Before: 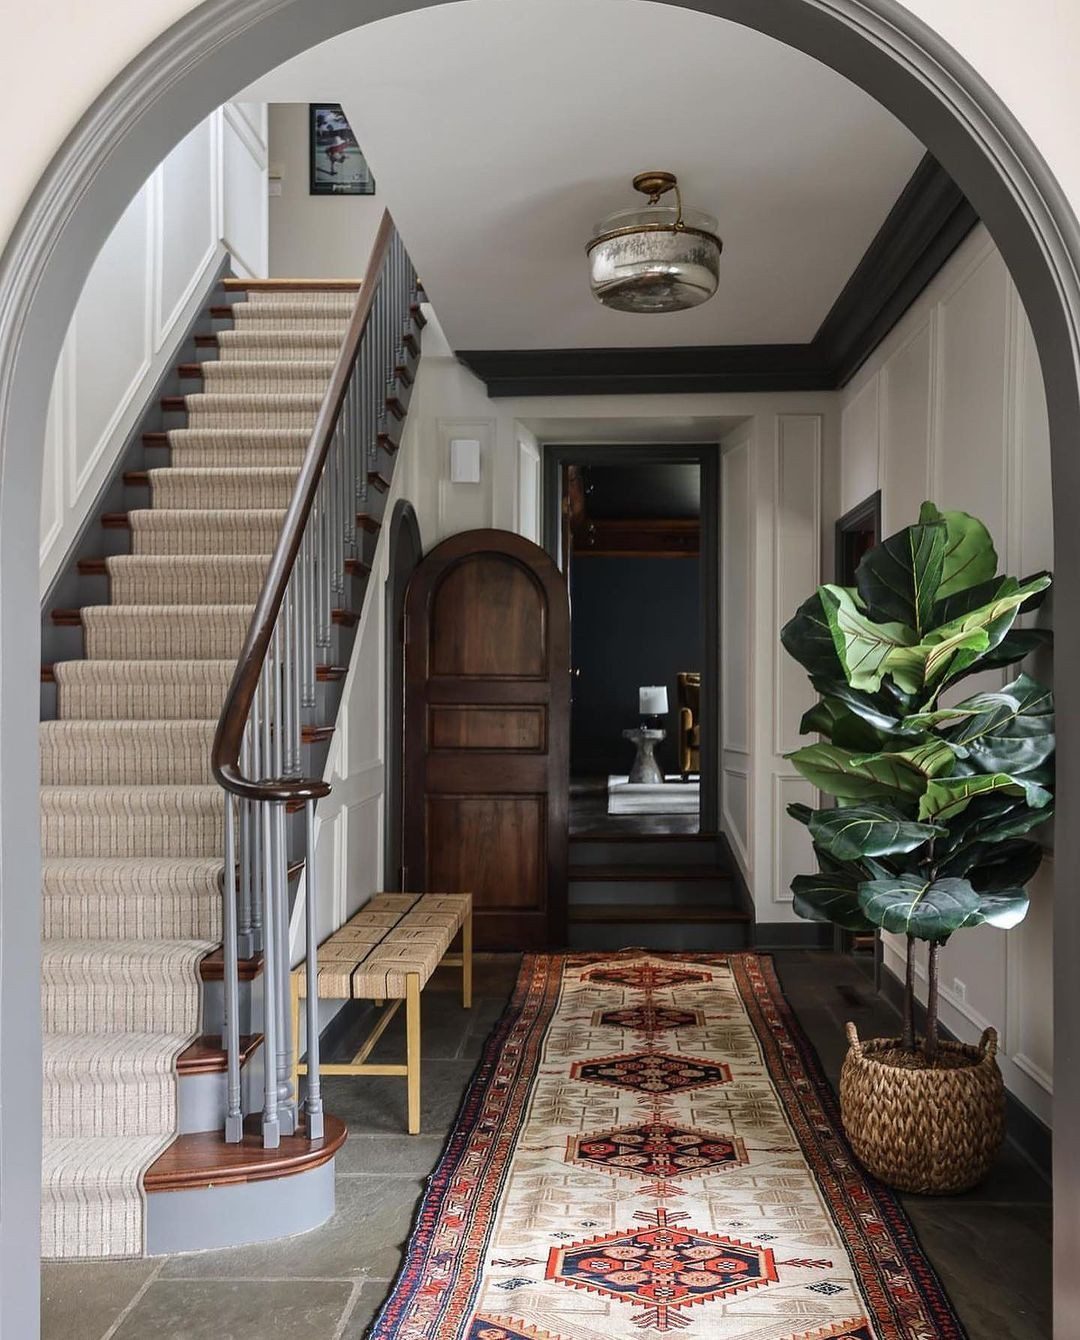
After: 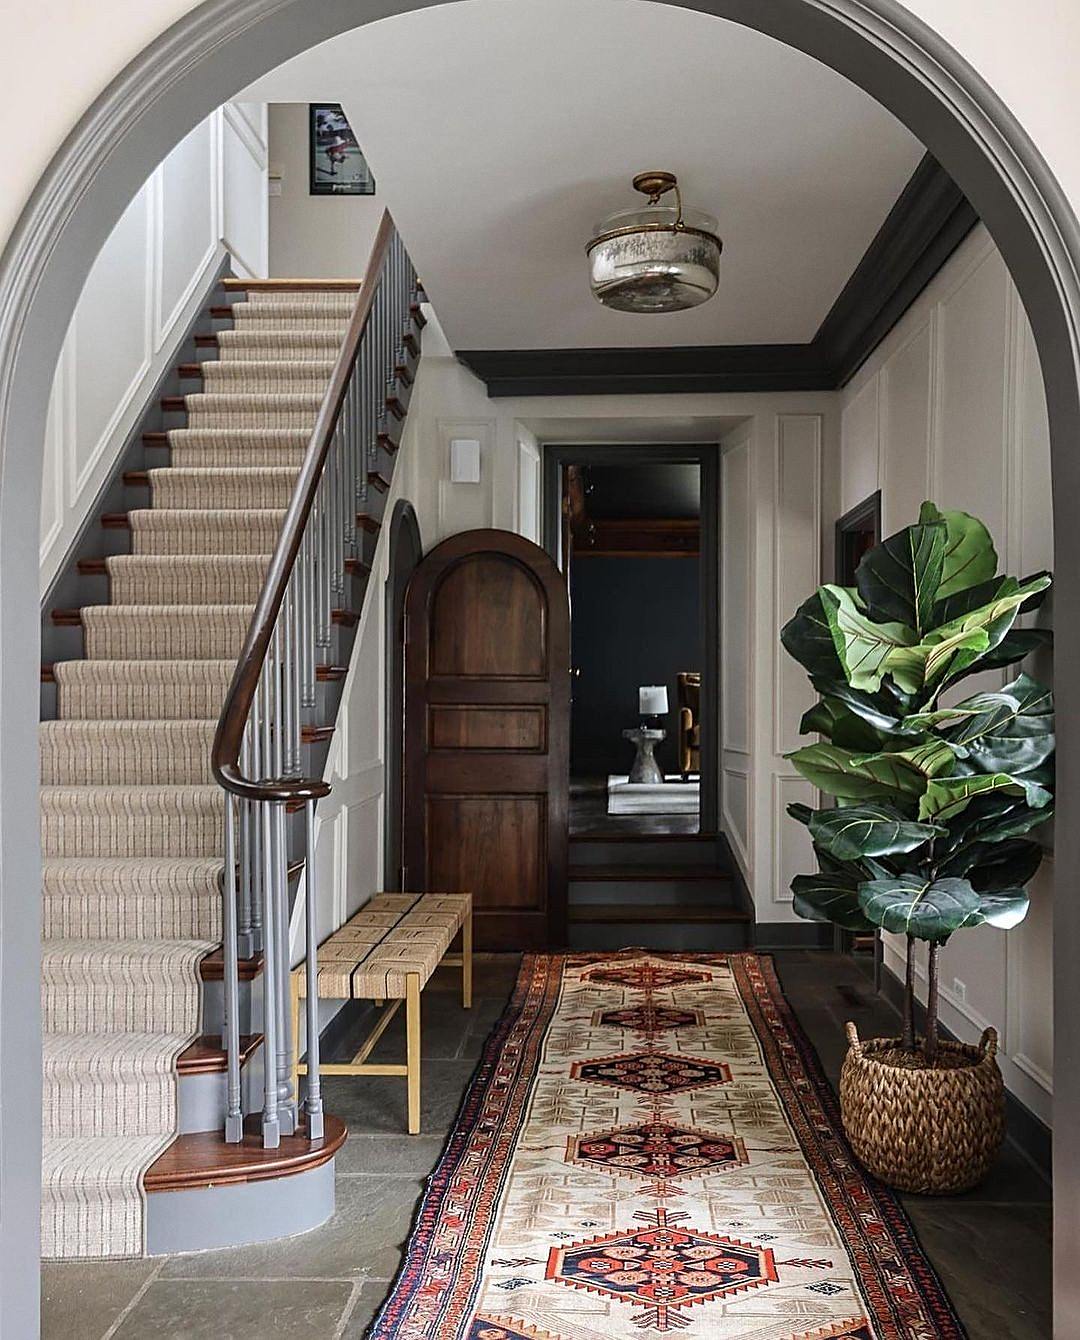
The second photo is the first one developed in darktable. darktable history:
grain: coarseness 0.09 ISO, strength 10%
sharpen: on, module defaults
